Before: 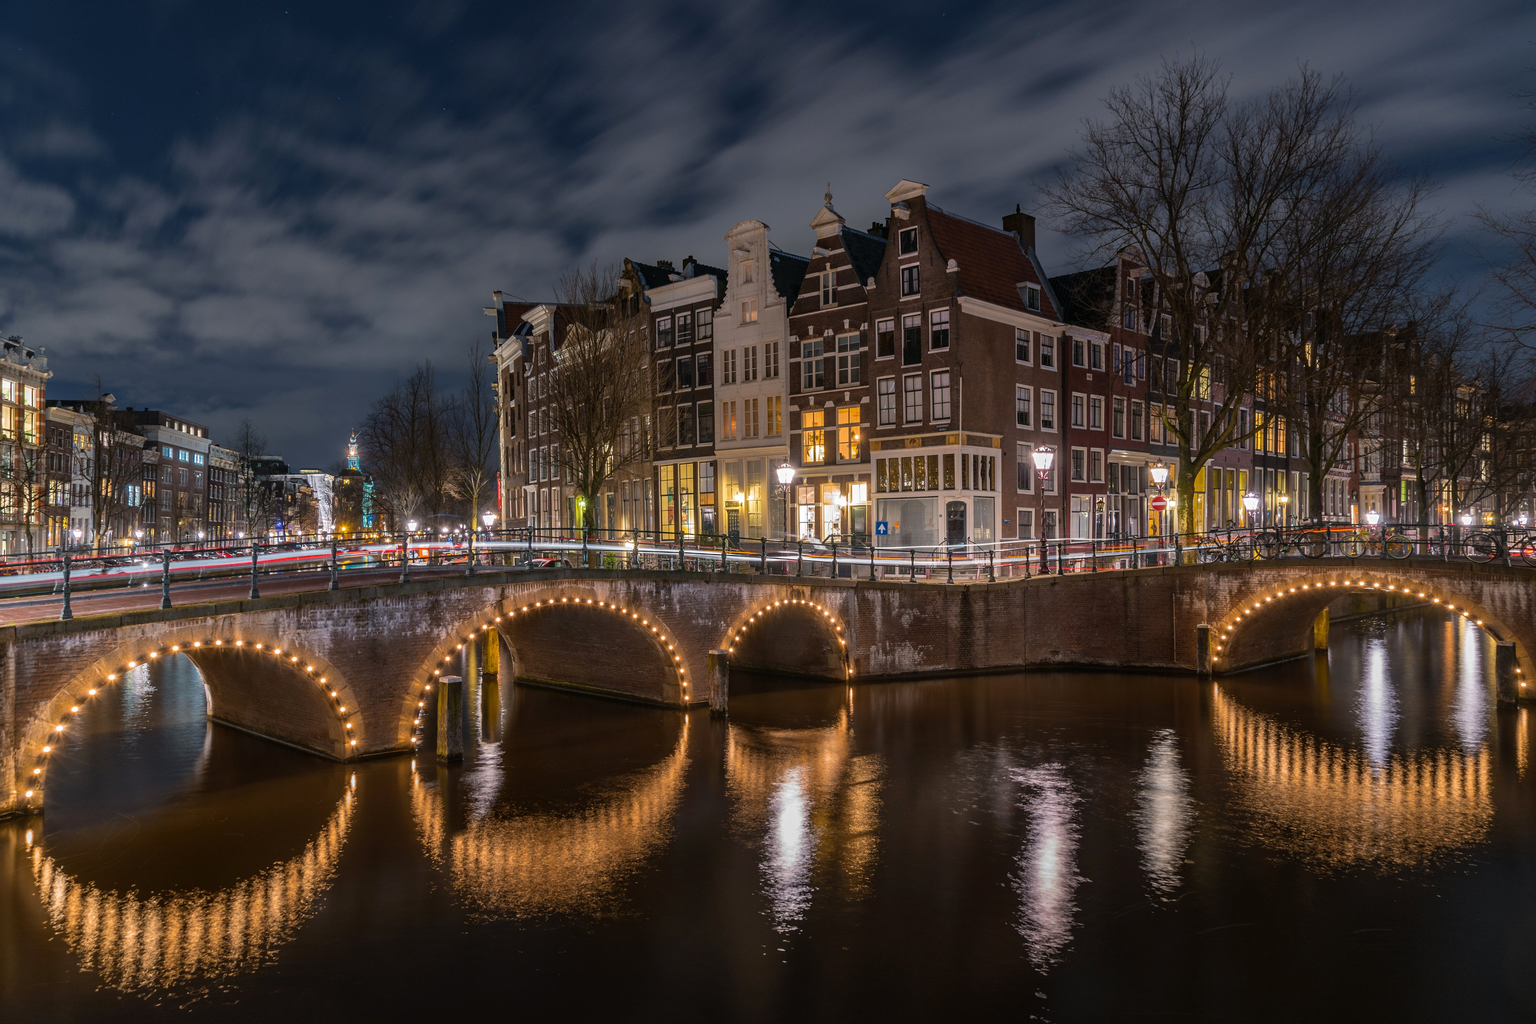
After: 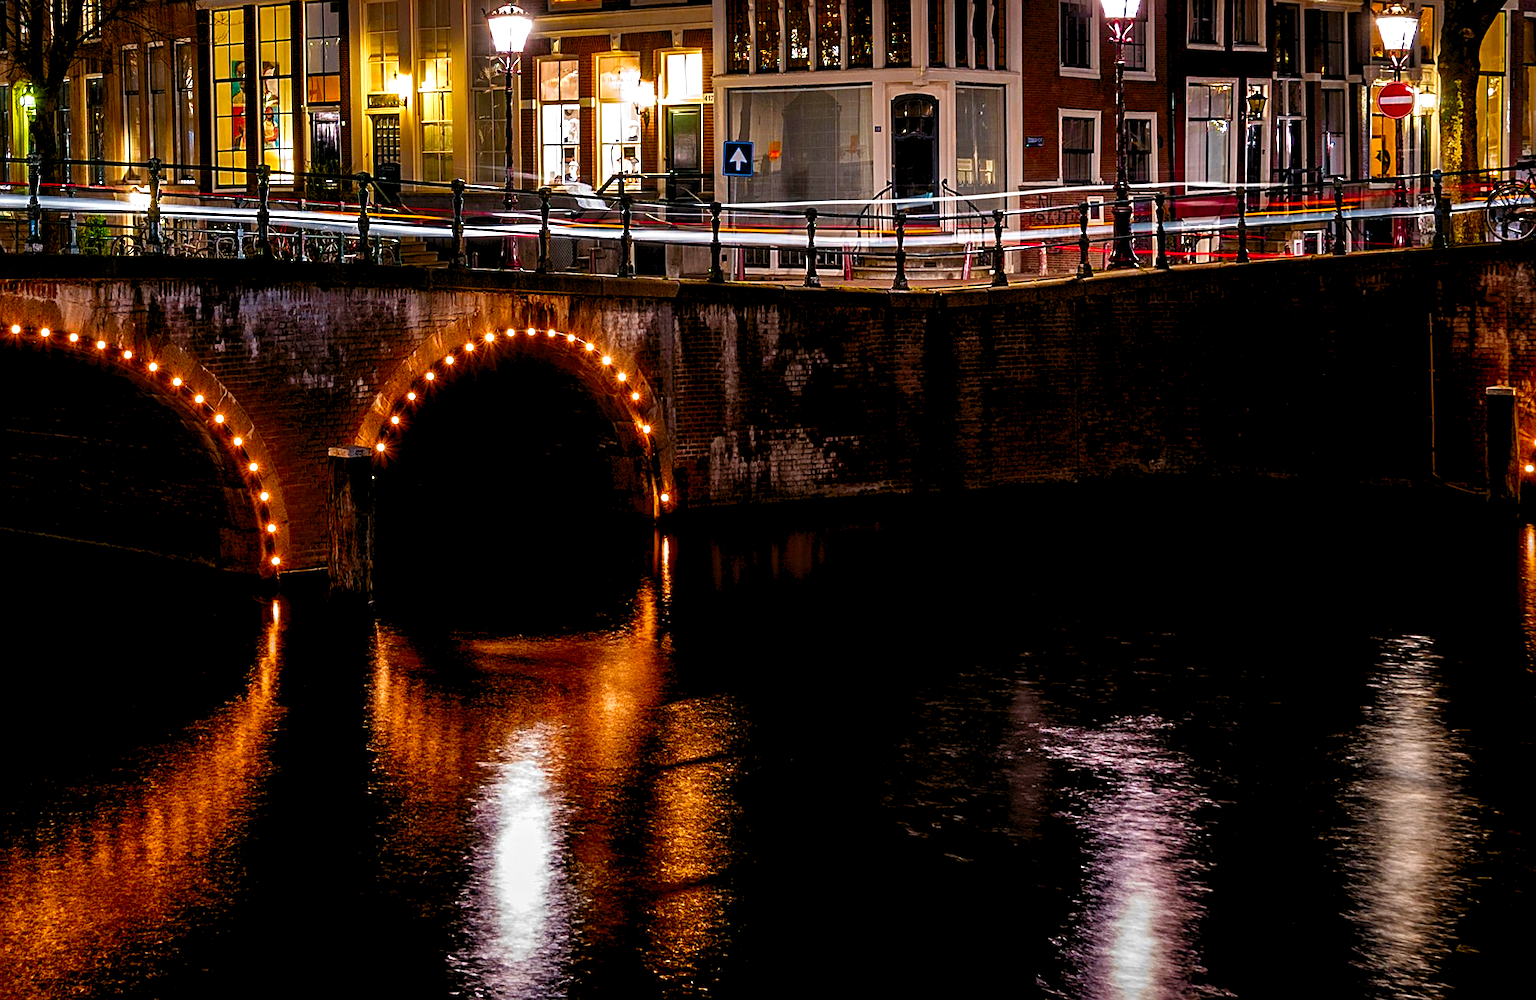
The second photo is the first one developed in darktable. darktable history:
crop: left 37.15%, top 45.079%, right 20.674%, bottom 13.717%
contrast brightness saturation: contrast 0.091, brightness -0.61, saturation 0.172
levels: levels [0.036, 0.364, 0.827]
sharpen: on, module defaults
